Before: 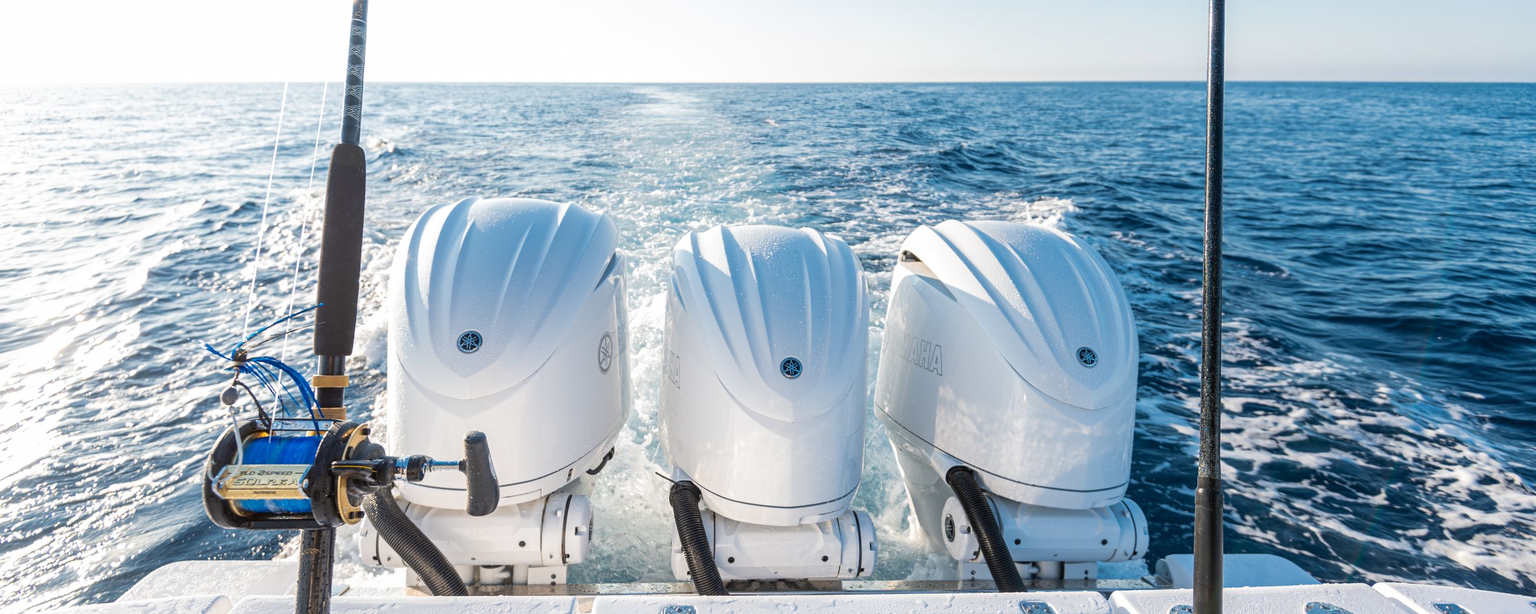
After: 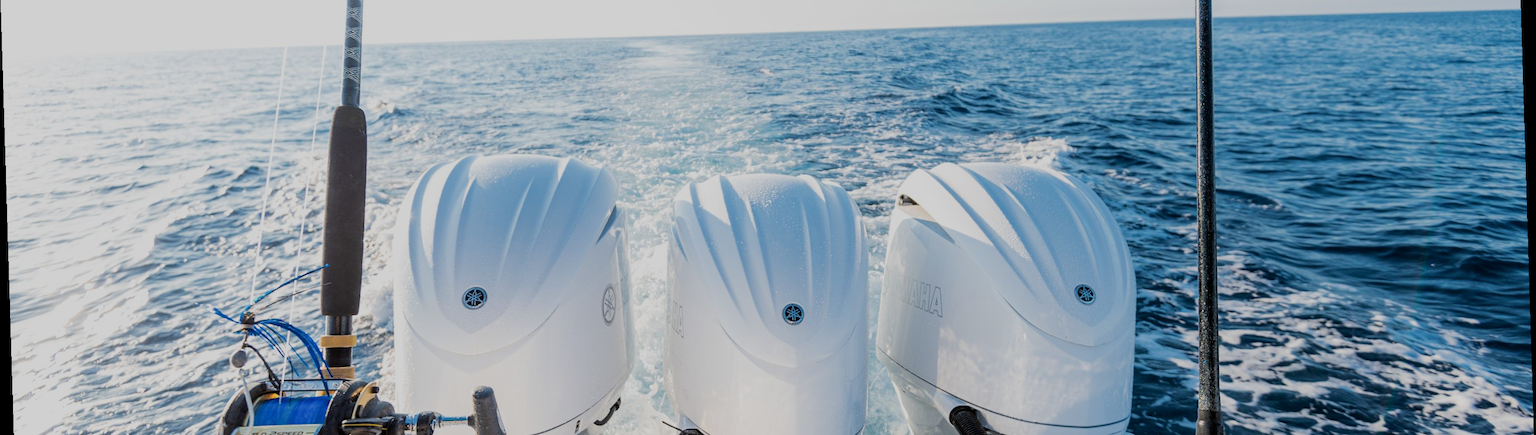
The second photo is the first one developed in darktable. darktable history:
crop: top 11.166%, bottom 22.168%
filmic rgb: black relative exposure -7.32 EV, white relative exposure 5.09 EV, hardness 3.2
rotate and perspective: rotation -1.75°, automatic cropping off
contrast equalizer: y [[0.5 ×6], [0.5 ×6], [0.5, 0.5, 0.501, 0.545, 0.707, 0.863], [0 ×6], [0 ×6]]
